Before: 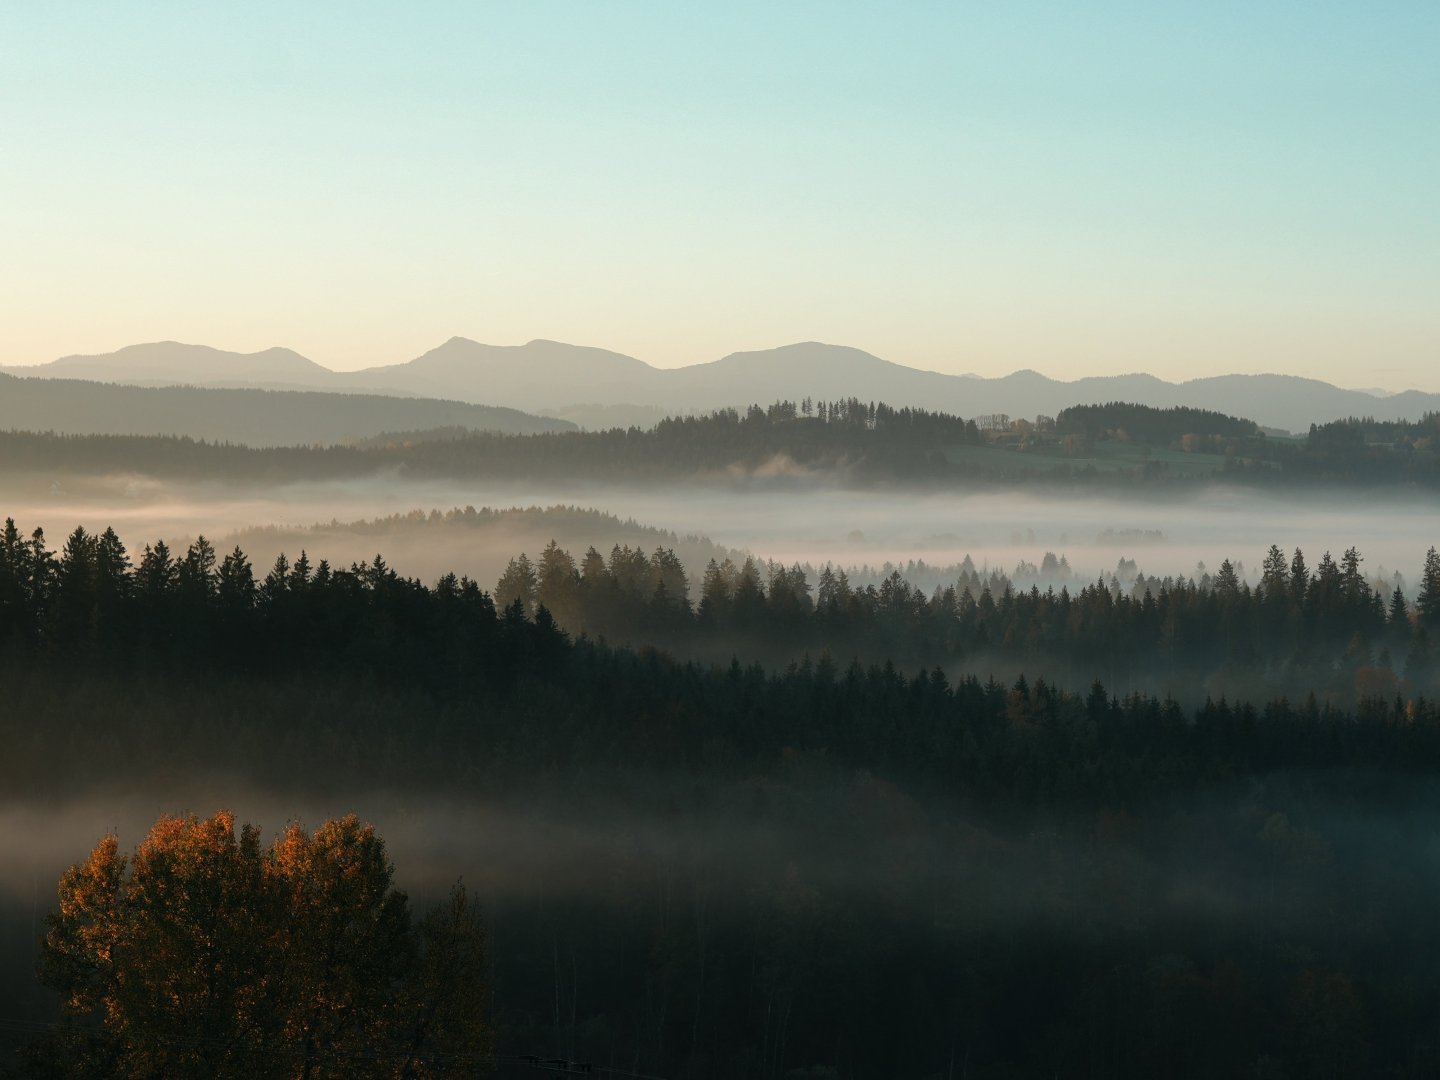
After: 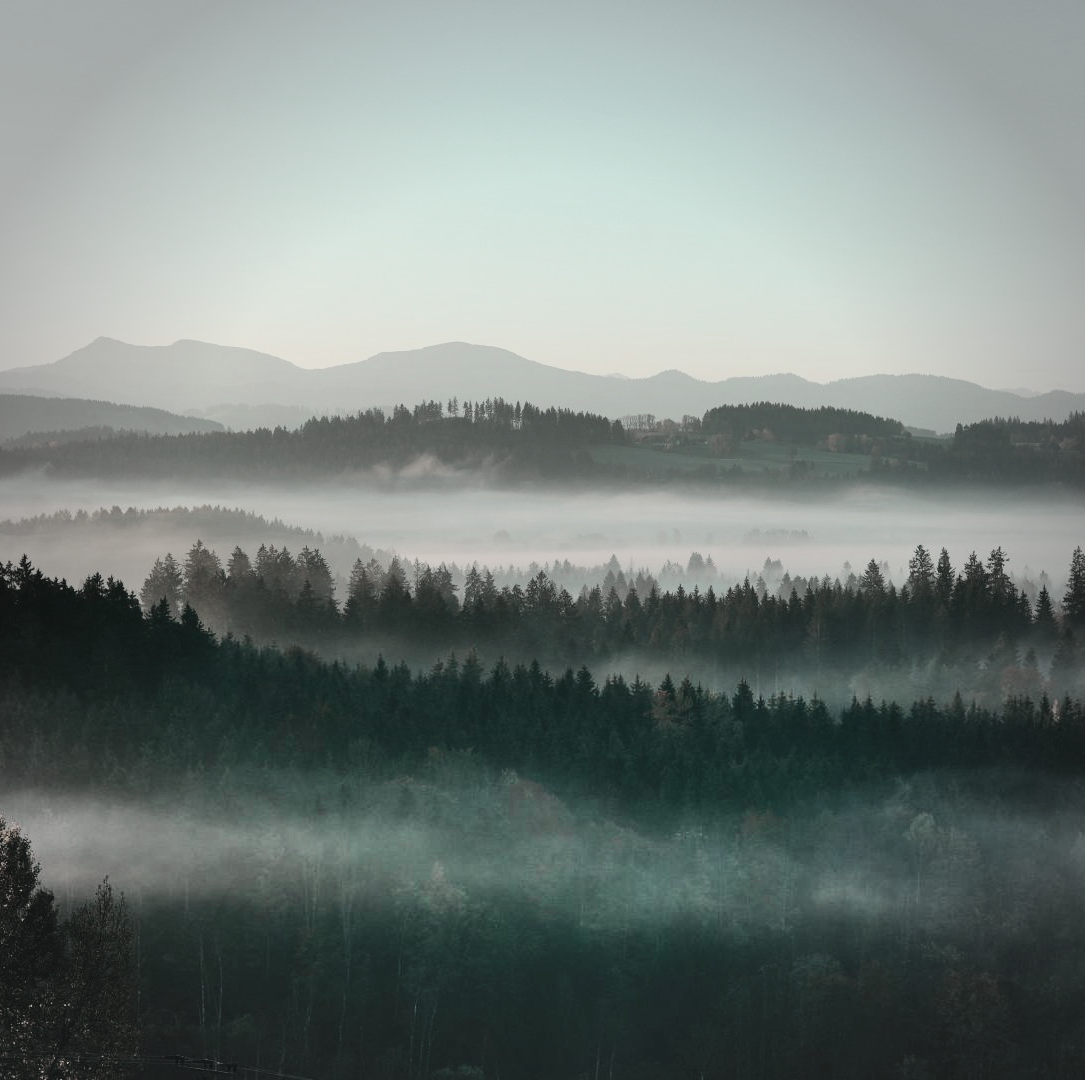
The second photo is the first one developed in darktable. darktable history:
shadows and highlights: shadows 75, highlights -25, soften with gaussian
vignetting: fall-off start 67.15%, brightness -0.442, saturation -0.691, width/height ratio 1.011, unbound false
tone curve: curves: ch0 [(0, 0.022) (0.114, 0.096) (0.282, 0.299) (0.456, 0.51) (0.613, 0.693) (0.786, 0.843) (0.999, 0.949)]; ch1 [(0, 0) (0.384, 0.365) (0.463, 0.447) (0.486, 0.474) (0.503, 0.5) (0.535, 0.522) (0.555, 0.546) (0.593, 0.599) (0.755, 0.793) (1, 1)]; ch2 [(0, 0) (0.369, 0.375) (0.449, 0.434) (0.501, 0.5) (0.528, 0.517) (0.561, 0.57) (0.612, 0.631) (0.668, 0.659) (1, 1)], color space Lab, independent channels, preserve colors none
color balance rgb: linear chroma grading › global chroma -16.06%, perceptual saturation grading › global saturation -32.85%, global vibrance -23.56%
bloom: size 13.65%, threshold 98.39%, strength 4.82%
crop and rotate: left 24.6%
